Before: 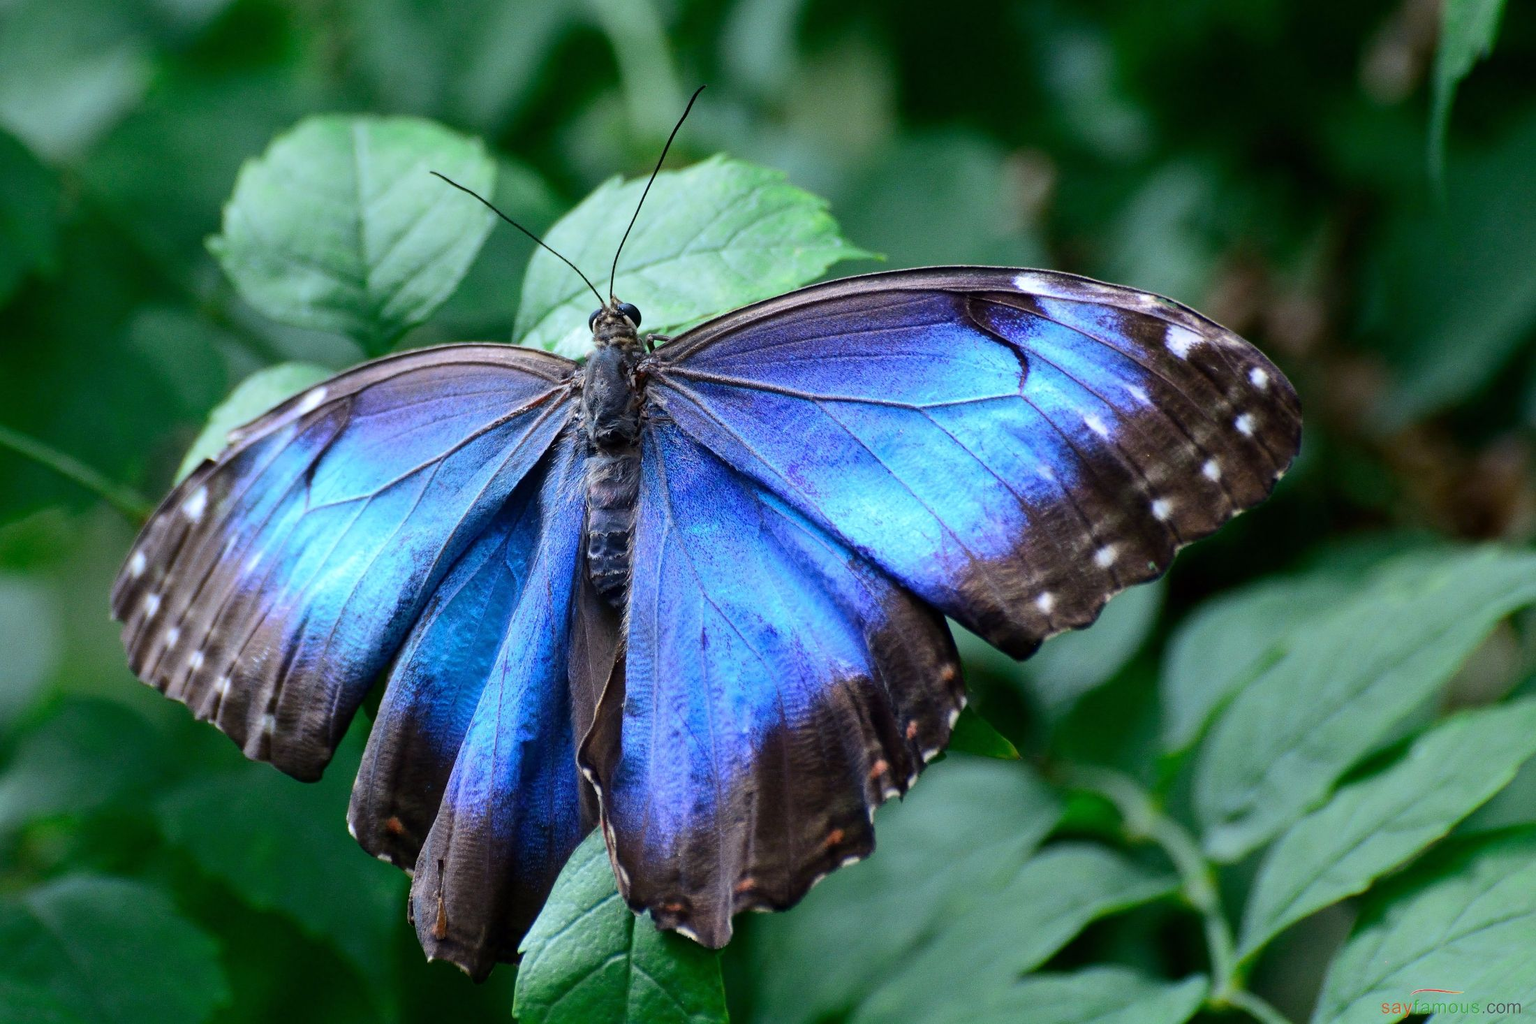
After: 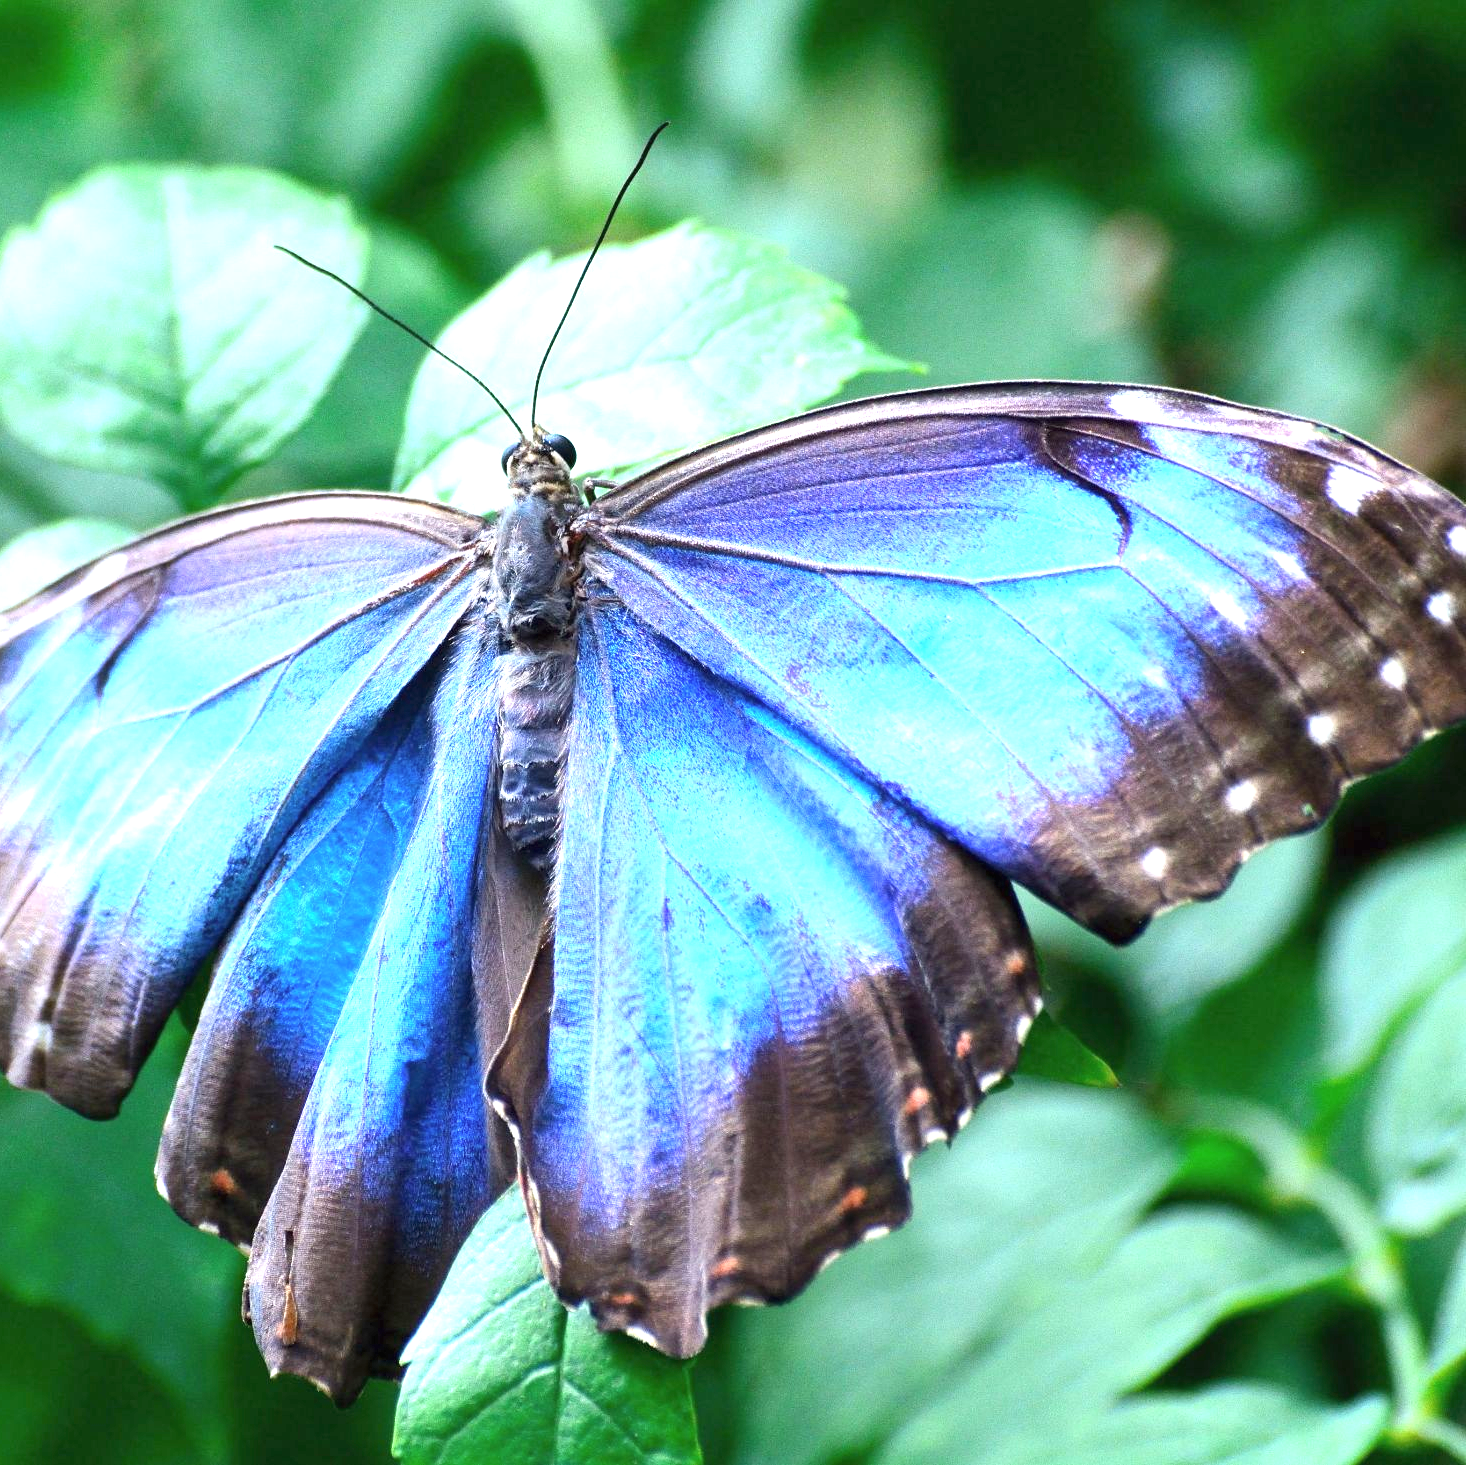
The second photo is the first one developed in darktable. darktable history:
rgb levels: preserve colors max RGB
exposure: black level correction 0, exposure 1.45 EV, compensate exposure bias true, compensate highlight preservation false
crop and rotate: left 15.546%, right 17.787%
contrast brightness saturation: contrast 0.05, brightness 0.06, saturation 0.01
